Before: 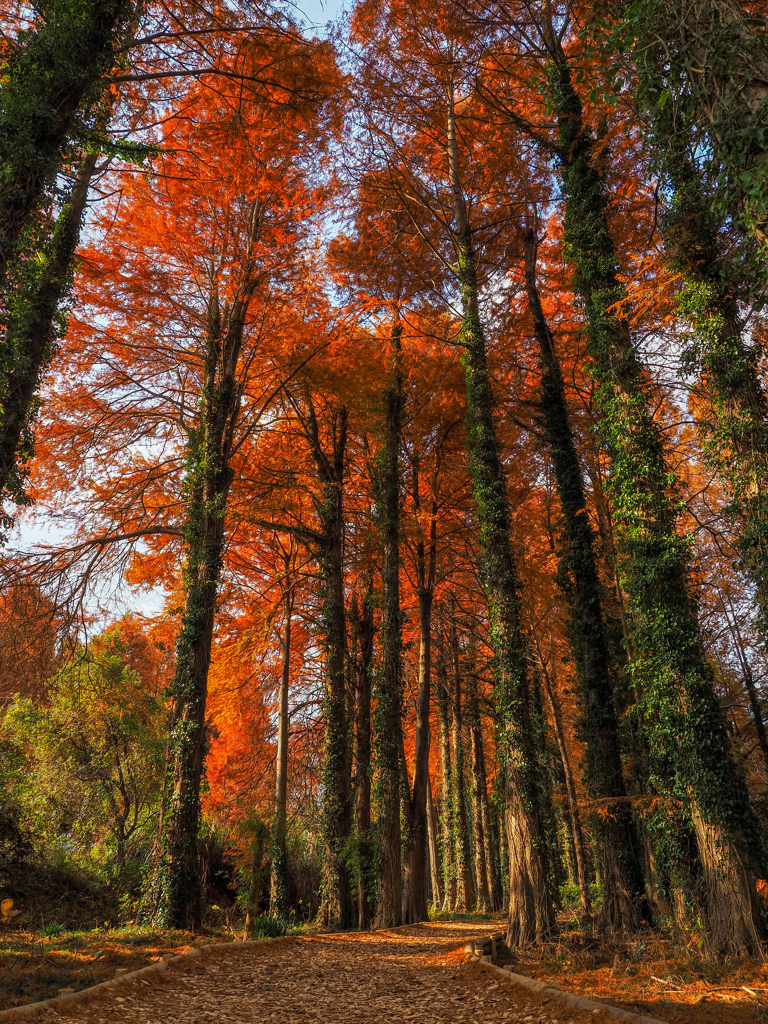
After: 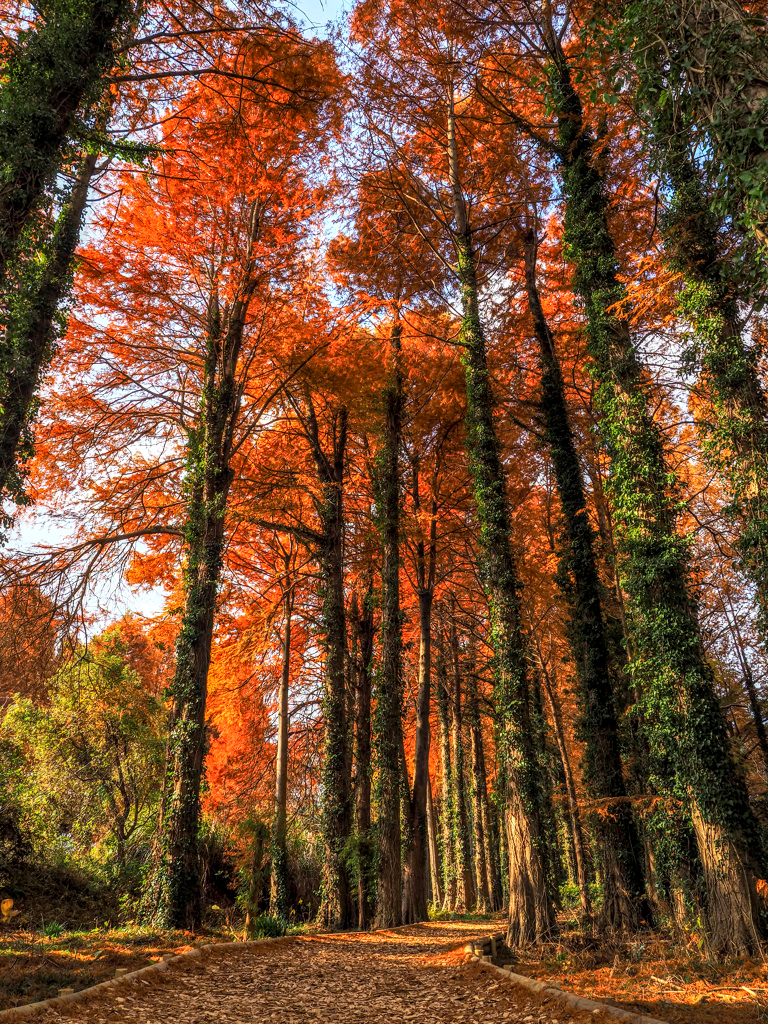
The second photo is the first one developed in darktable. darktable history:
local contrast: detail 130%
contrast brightness saturation: contrast 0.201, brightness 0.153, saturation 0.136
